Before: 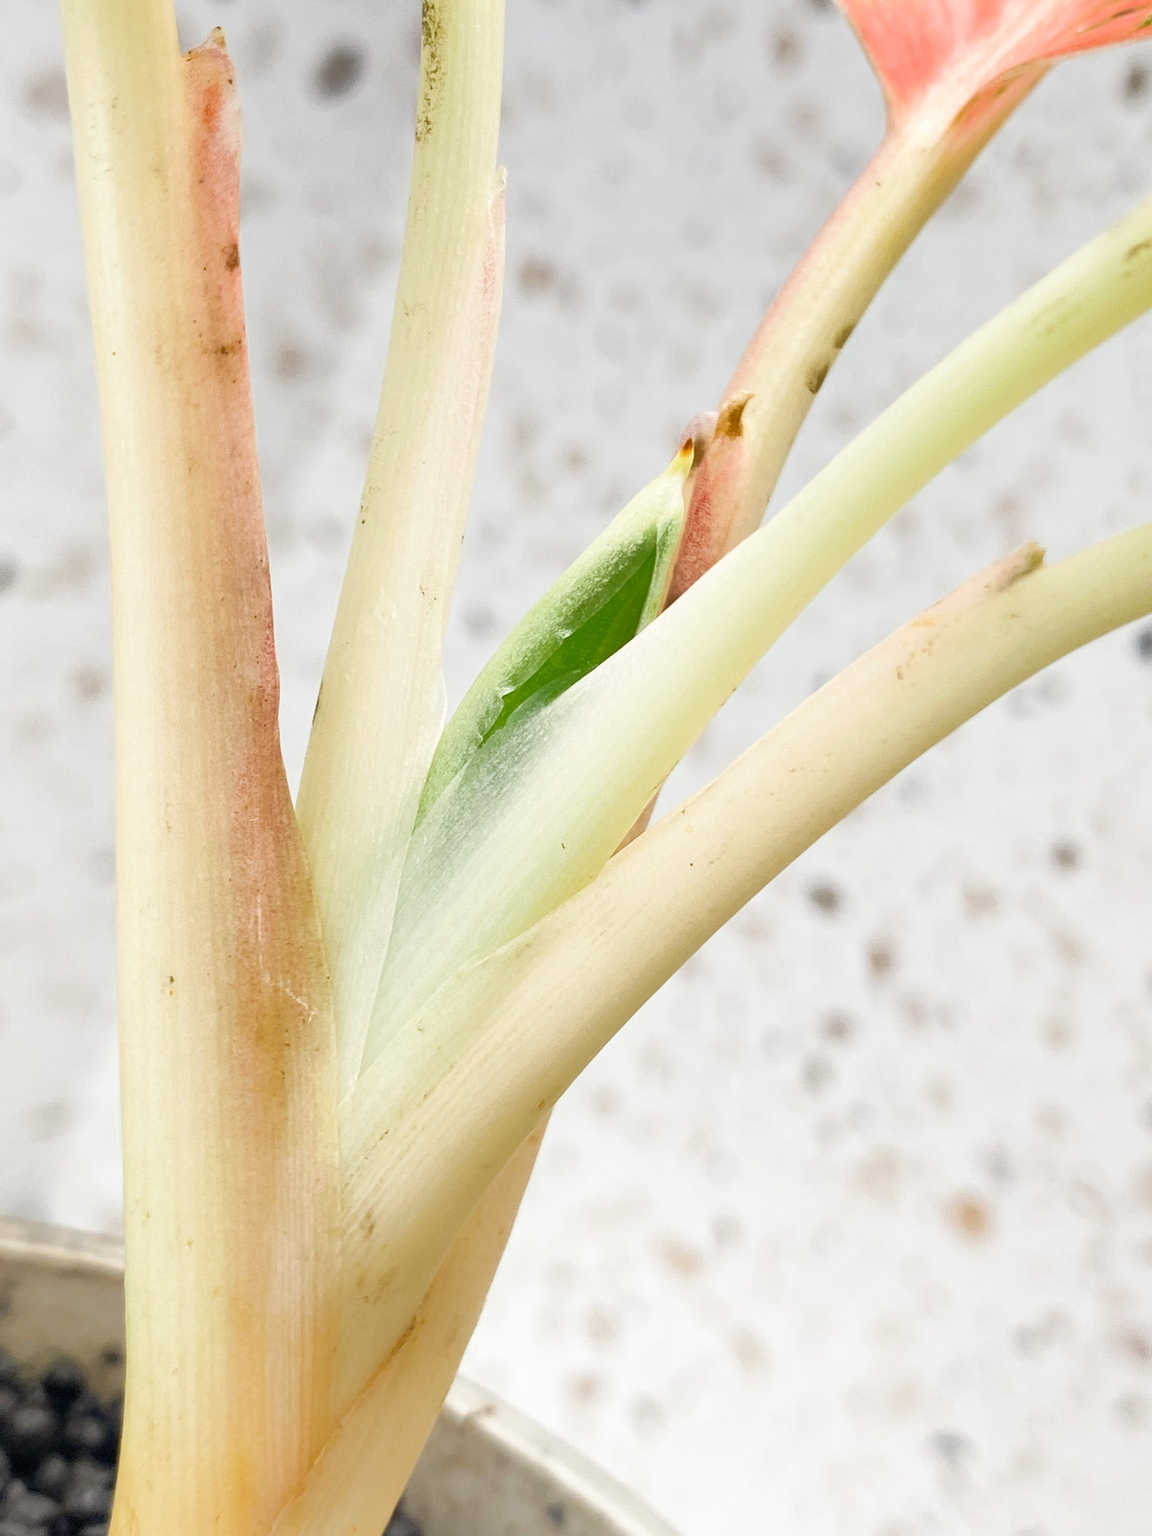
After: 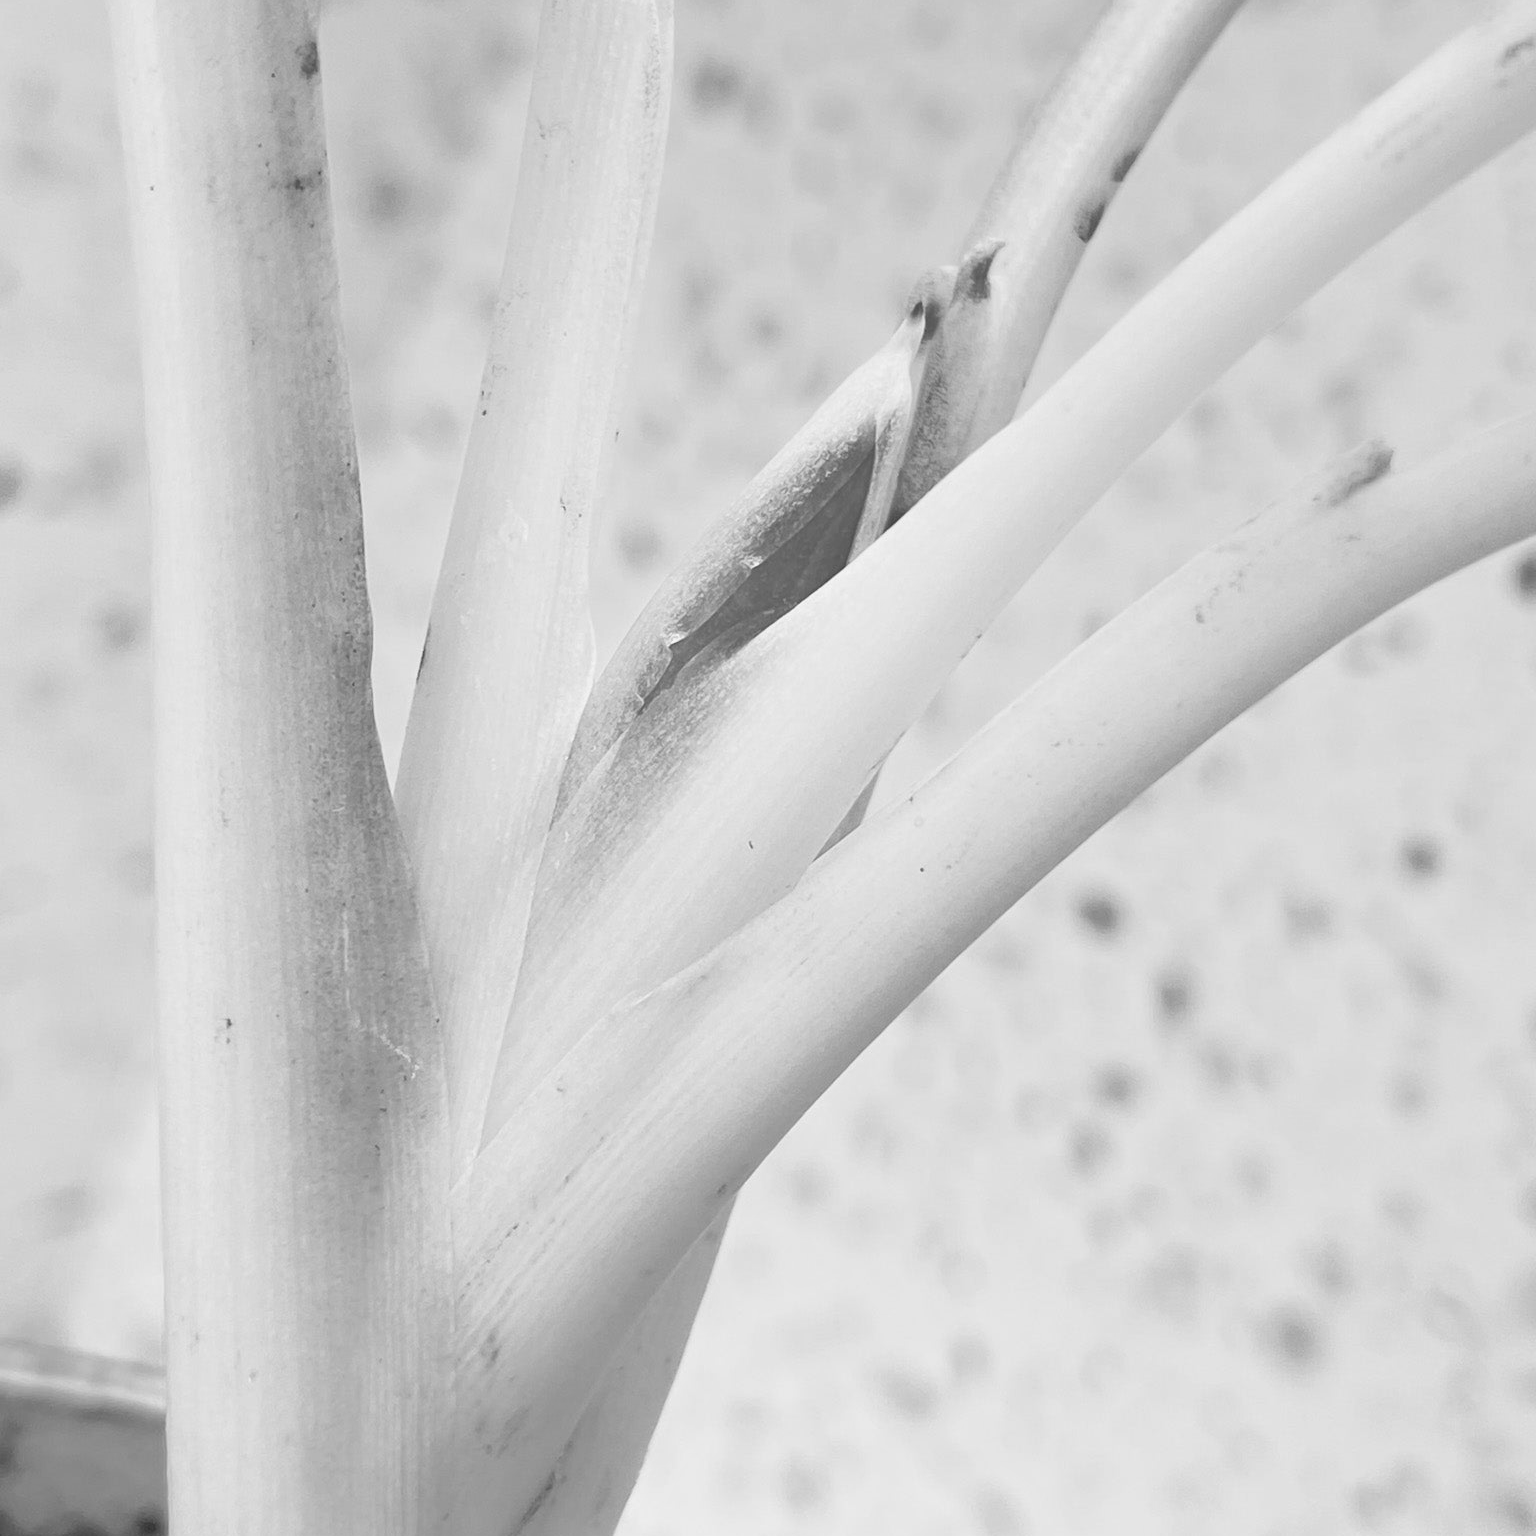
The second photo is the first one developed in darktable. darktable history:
exposure: black level correction 0.004, exposure 0.014 EV, compensate highlight preservation false
monochrome: a -74.22, b 78.2
crop: top 13.819%, bottom 11.169%
